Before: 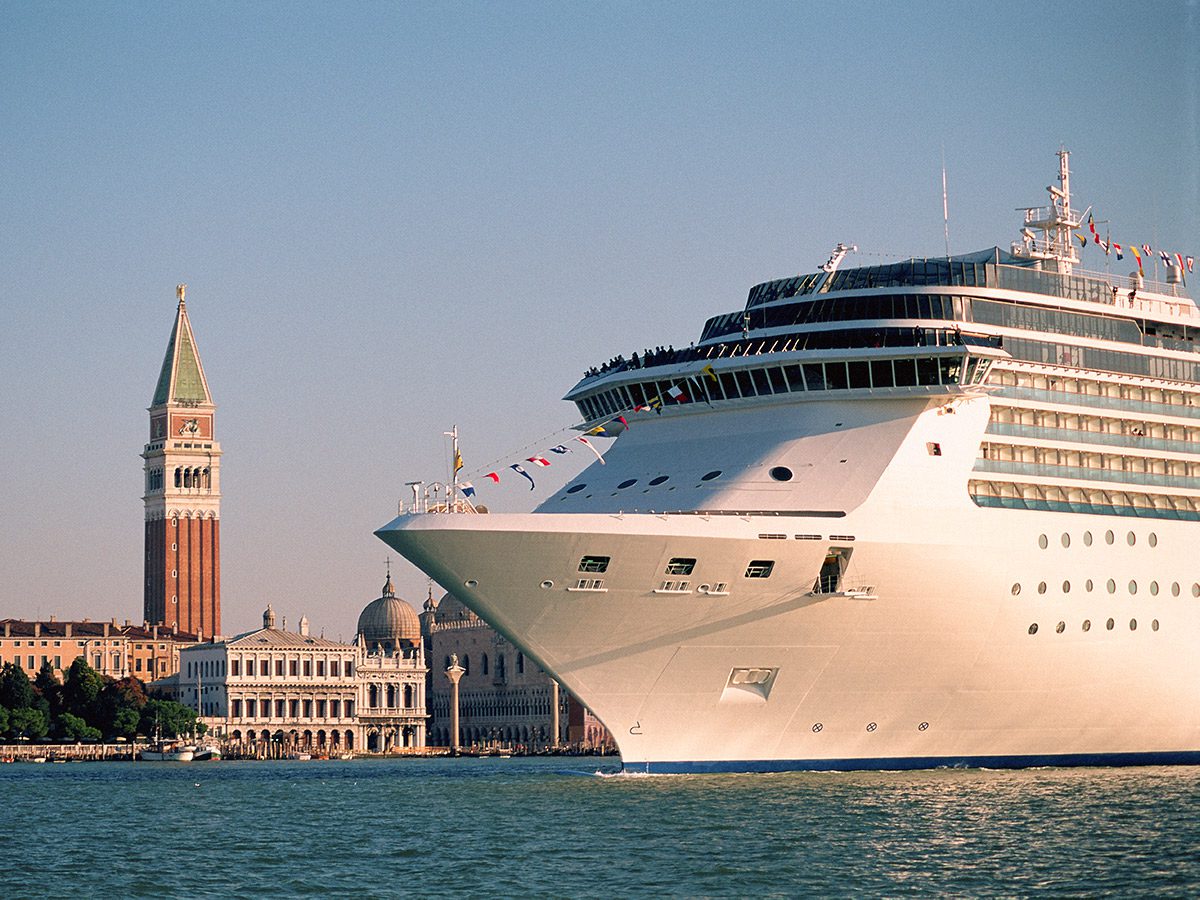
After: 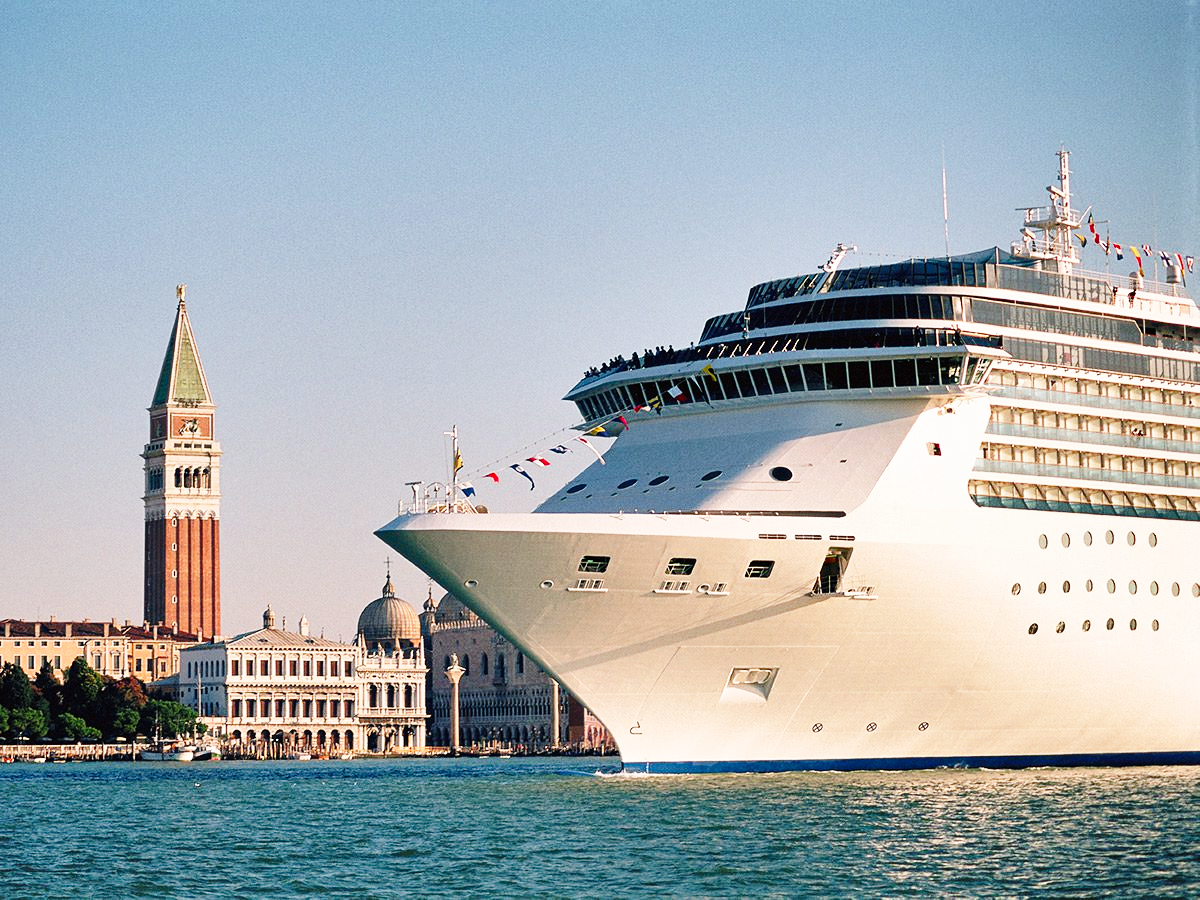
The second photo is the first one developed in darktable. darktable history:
base curve: curves: ch0 [(0, 0) (0.028, 0.03) (0.121, 0.232) (0.46, 0.748) (0.859, 0.968) (1, 1)], preserve colors none
shadows and highlights: soften with gaussian
